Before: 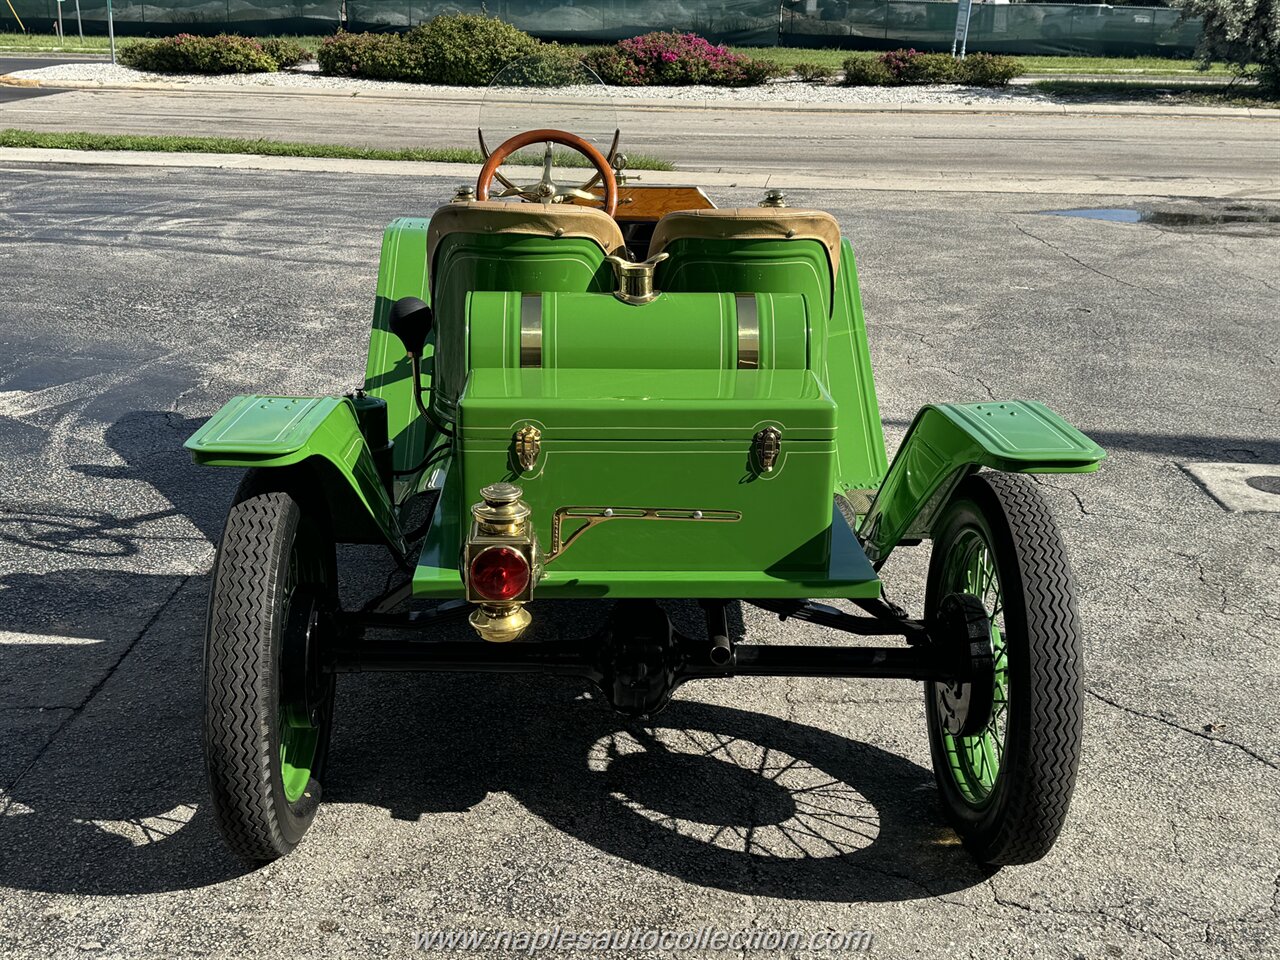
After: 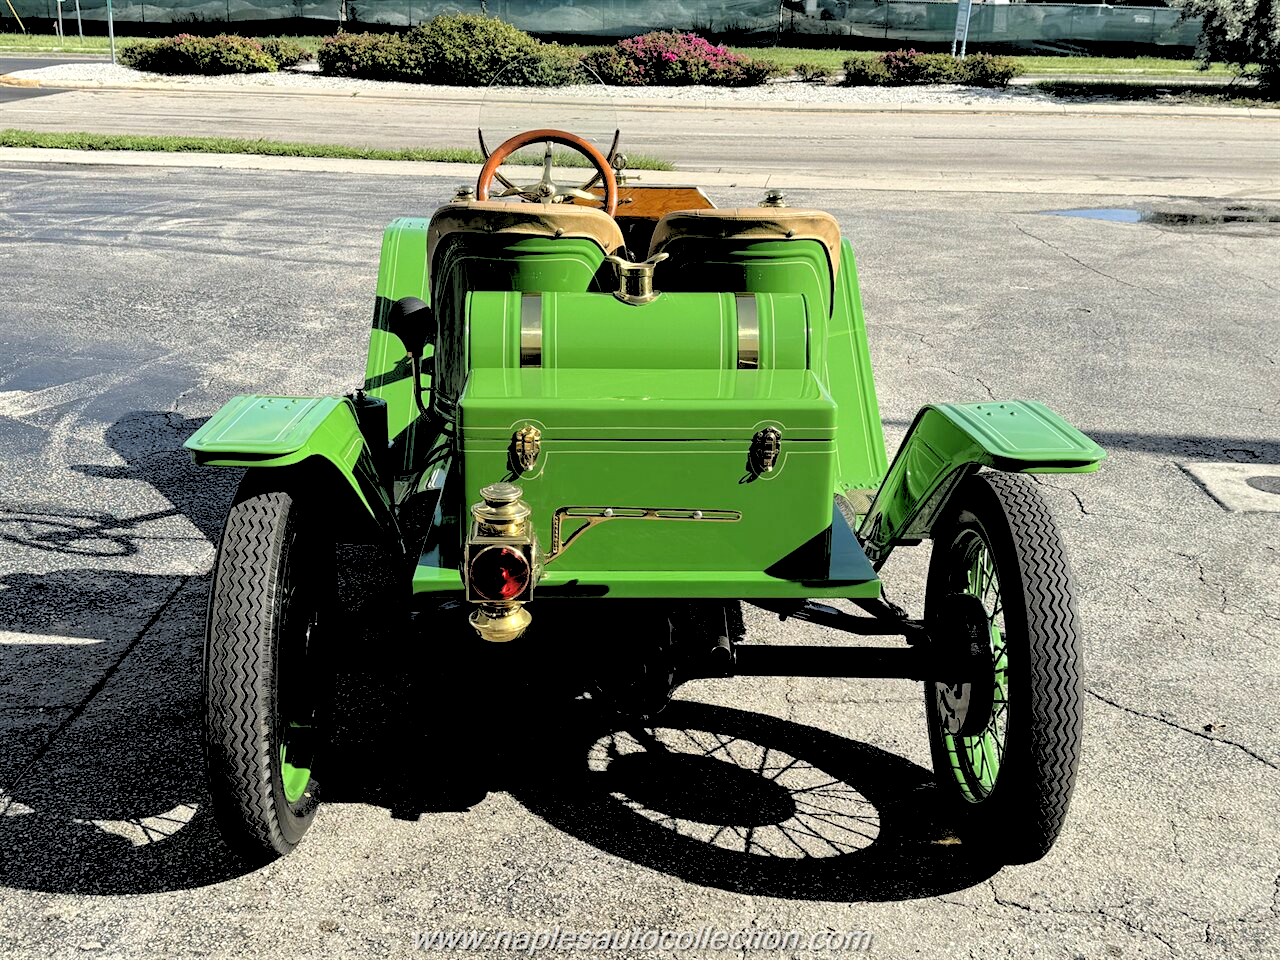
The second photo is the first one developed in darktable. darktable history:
rgb levels: levels [[0.027, 0.429, 0.996], [0, 0.5, 1], [0, 0.5, 1]]
exposure: exposure 0.207 EV, compensate highlight preservation false
